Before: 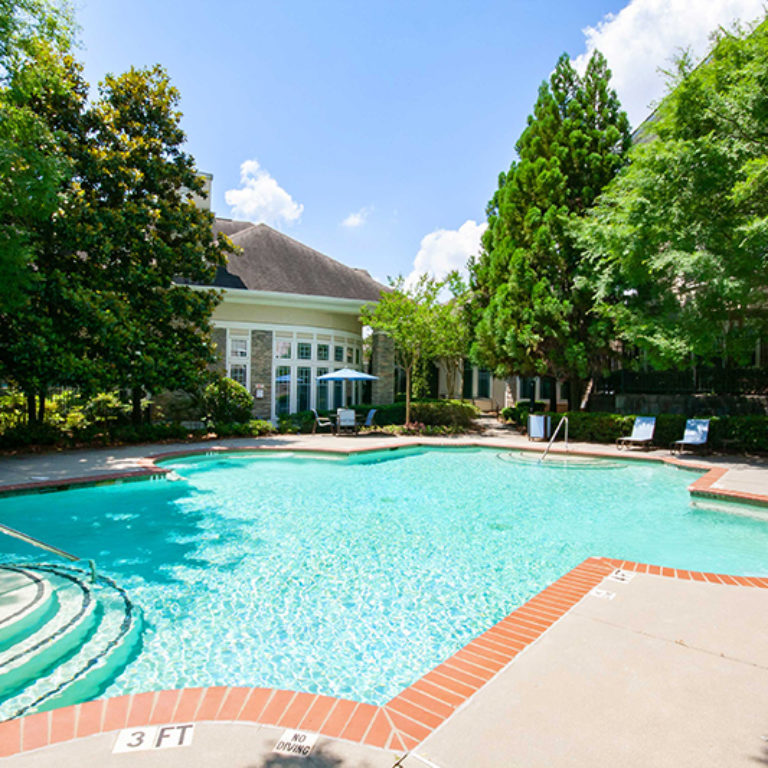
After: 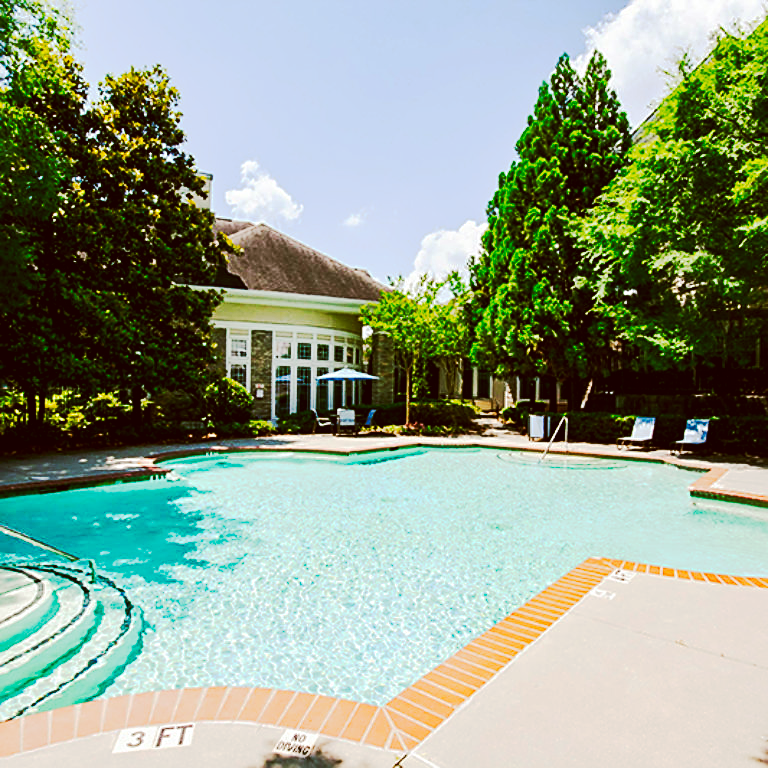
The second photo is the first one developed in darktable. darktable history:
color correction: highlights a* -0.482, highlights b* 0.161, shadows a* 4.66, shadows b* 20.72
tone curve: curves: ch0 [(0, 0) (0.003, 0.002) (0.011, 0.002) (0.025, 0.002) (0.044, 0.007) (0.069, 0.014) (0.1, 0.026) (0.136, 0.04) (0.177, 0.061) (0.224, 0.1) (0.277, 0.151) (0.335, 0.198) (0.399, 0.272) (0.468, 0.387) (0.543, 0.553) (0.623, 0.716) (0.709, 0.8) (0.801, 0.855) (0.898, 0.897) (1, 1)], preserve colors none
contrast brightness saturation: saturation -0.05
sharpen: on, module defaults
